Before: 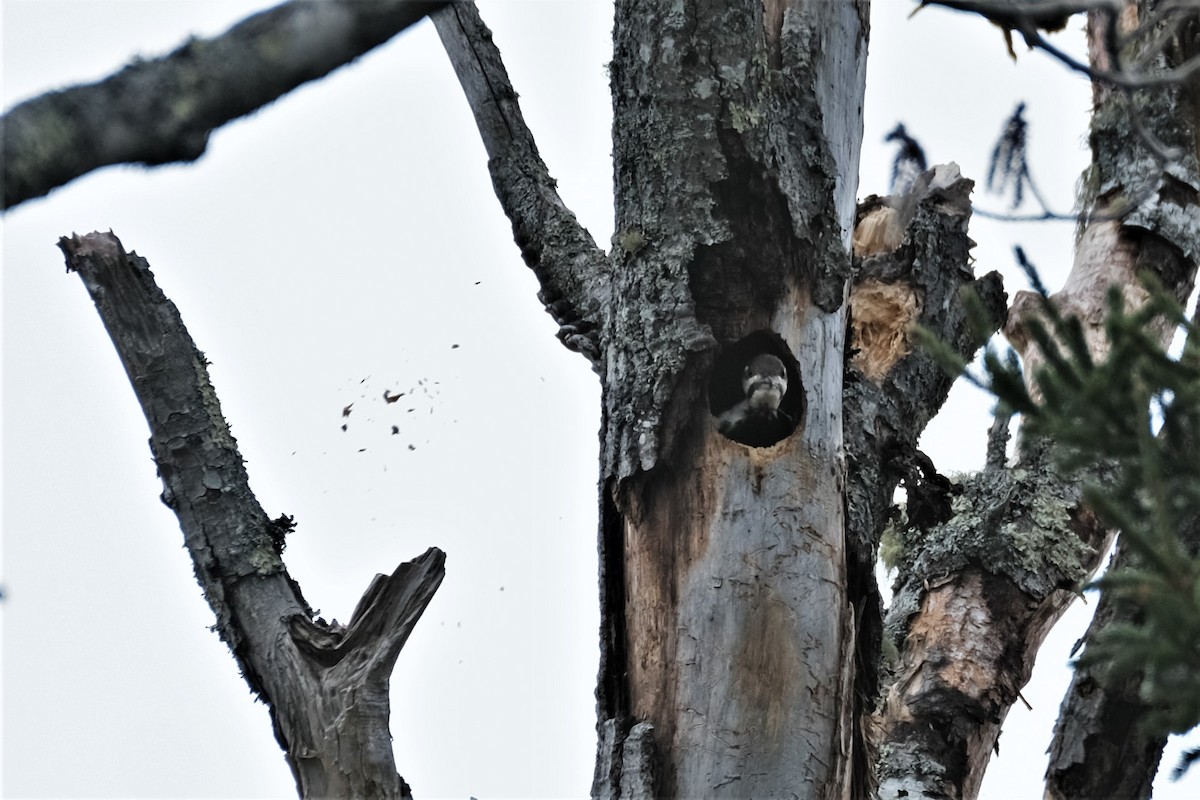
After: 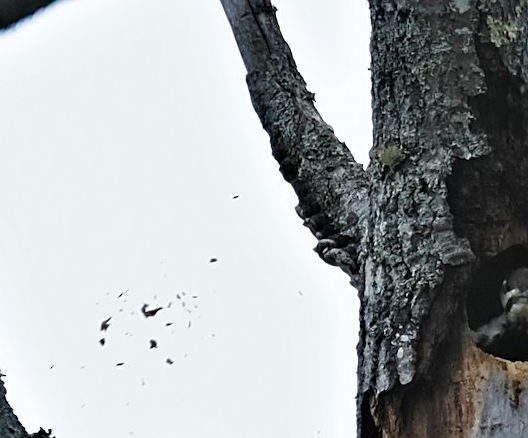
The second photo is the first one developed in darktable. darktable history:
sharpen: on, module defaults
crop: left 20.248%, top 10.86%, right 35.675%, bottom 34.321%
color balance rgb: perceptual saturation grading › global saturation 20%, perceptual saturation grading › highlights -25%, perceptual saturation grading › shadows 50%
